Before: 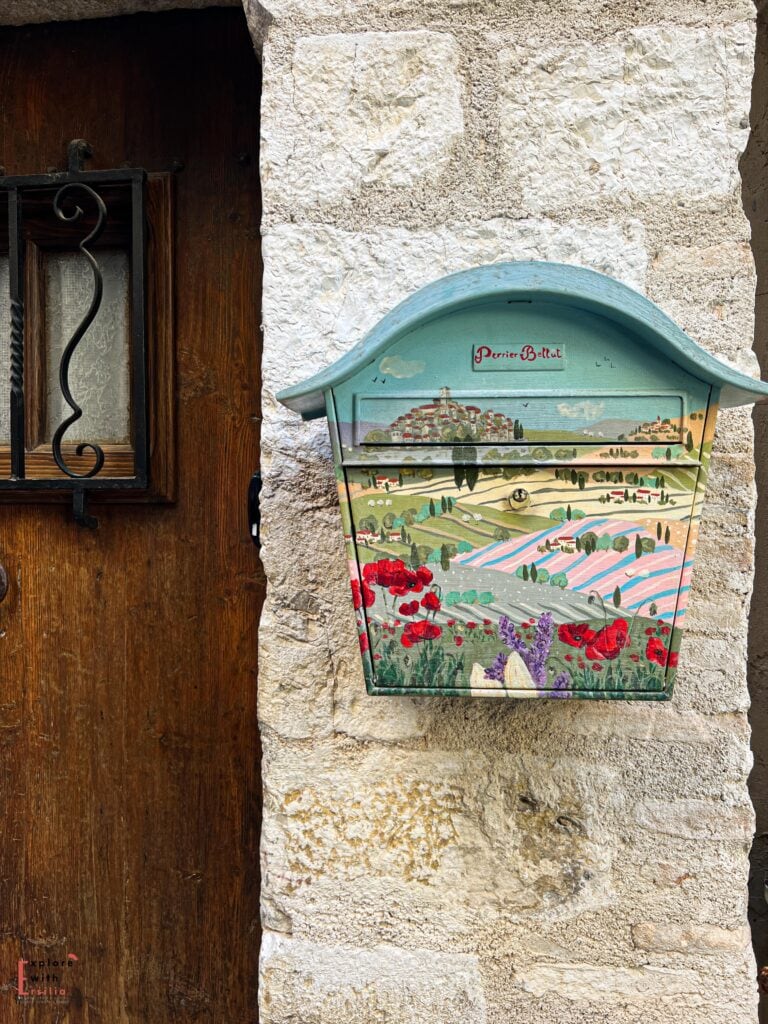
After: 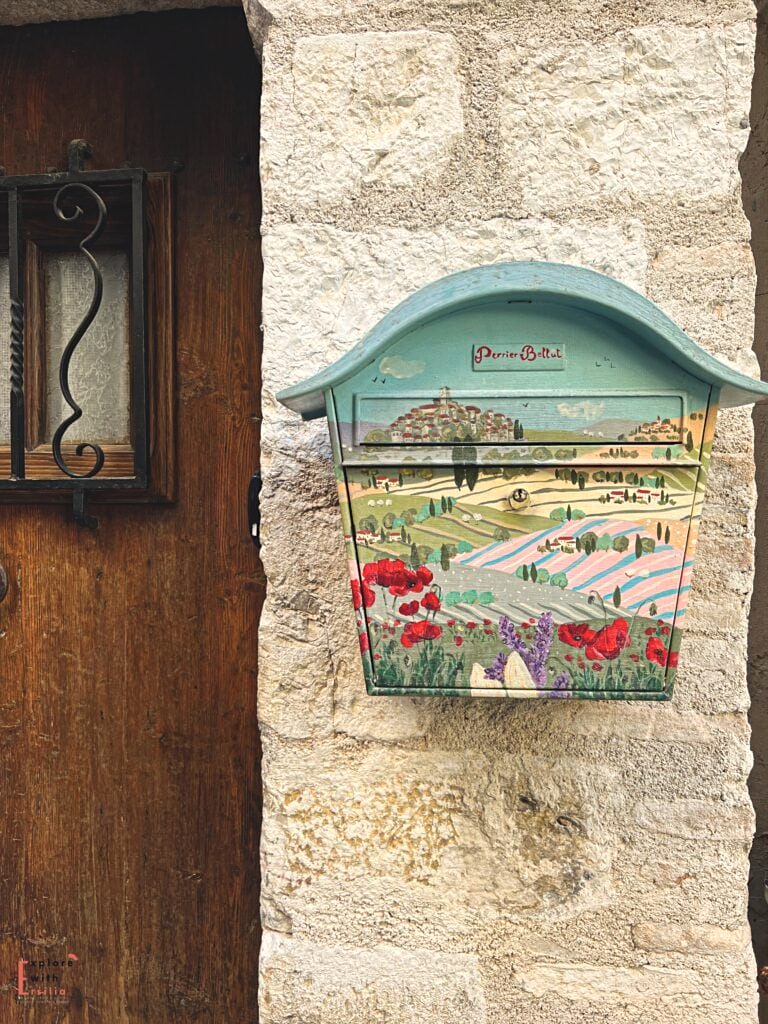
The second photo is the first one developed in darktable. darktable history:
color balance: lift [1.007, 1, 1, 1], gamma [1.097, 1, 1, 1]
local contrast: mode bilateral grid, contrast 10, coarseness 25, detail 115%, midtone range 0.2
sharpen: amount 0.2
white balance: red 1.045, blue 0.932
